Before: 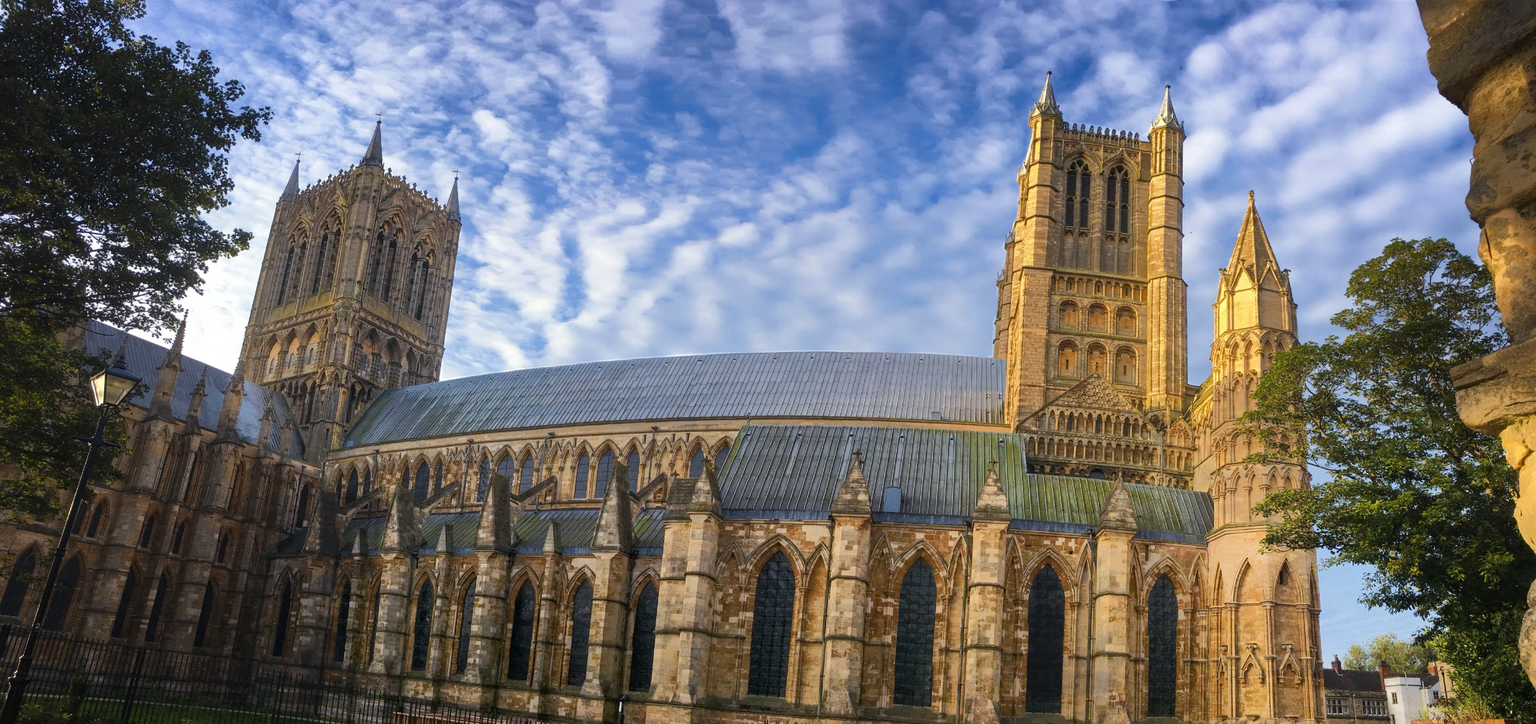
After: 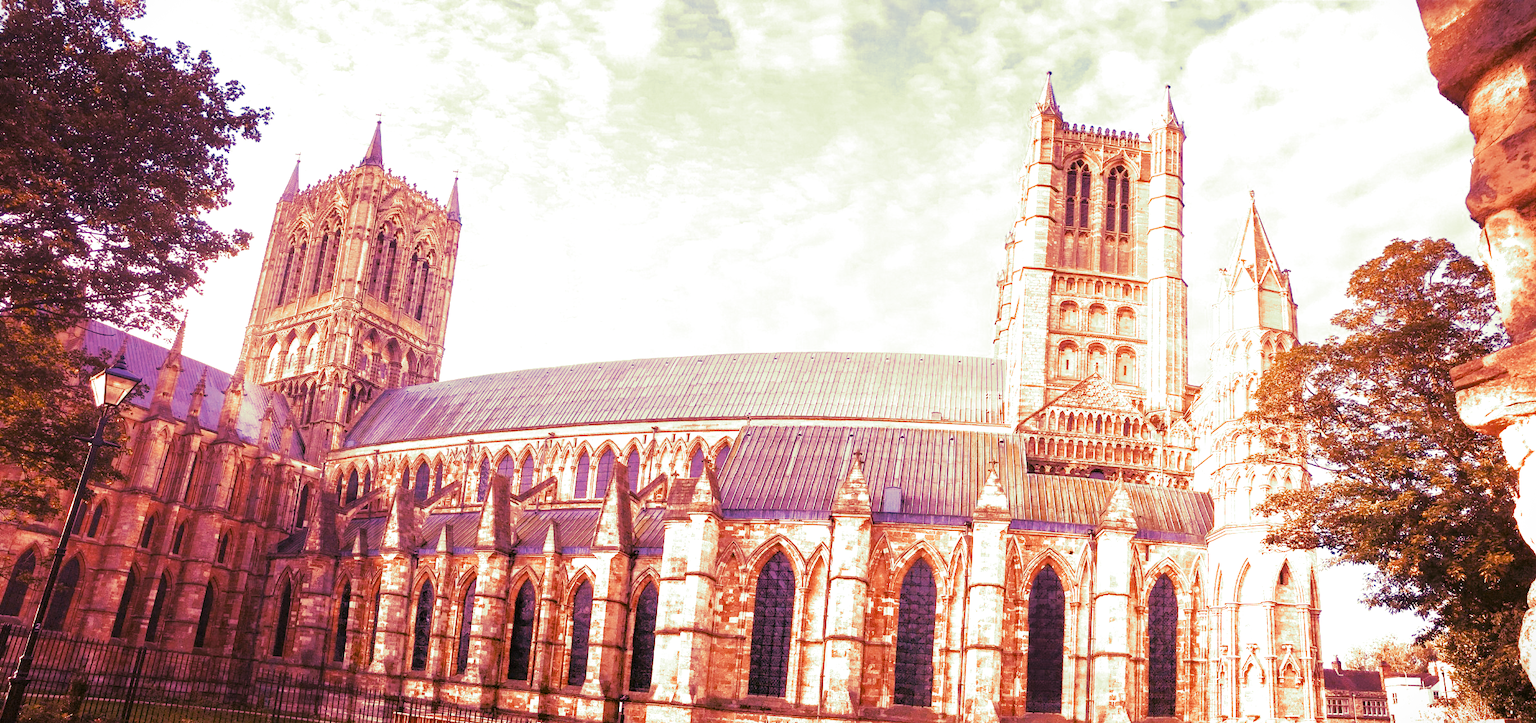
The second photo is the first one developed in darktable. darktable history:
local contrast: mode bilateral grid, contrast 100, coarseness 100, detail 91%, midtone range 0.2
color balance: lift [1.004, 1.002, 1.002, 0.998], gamma [1, 1.007, 1.002, 0.993], gain [1, 0.977, 1.013, 1.023], contrast -3.64%
color zones: curves: ch0 [(0, 0.5) (0.143, 0.5) (0.286, 0.5) (0.429, 0.5) (0.571, 0.5) (0.714, 0.476) (0.857, 0.5) (1, 0.5)]; ch2 [(0, 0.5) (0.143, 0.5) (0.286, 0.5) (0.429, 0.5) (0.571, 0.5) (0.714, 0.487) (0.857, 0.5) (1, 0.5)]
split-toning: shadows › hue 290.82°, shadows › saturation 0.34, highlights › saturation 0.38, balance 0, compress 50%
vignetting: fall-off start 100%, brightness -0.406, saturation -0.3, width/height ratio 1.324, dithering 8-bit output, unbound false
white balance: red 2.353, blue 1.536
haze removal: compatibility mode true, adaptive false
tone curve: curves: ch0 [(0.047, 0) (0.292, 0.352) (0.657, 0.678) (1, 0.958)], color space Lab, linked channels, preserve colors none
